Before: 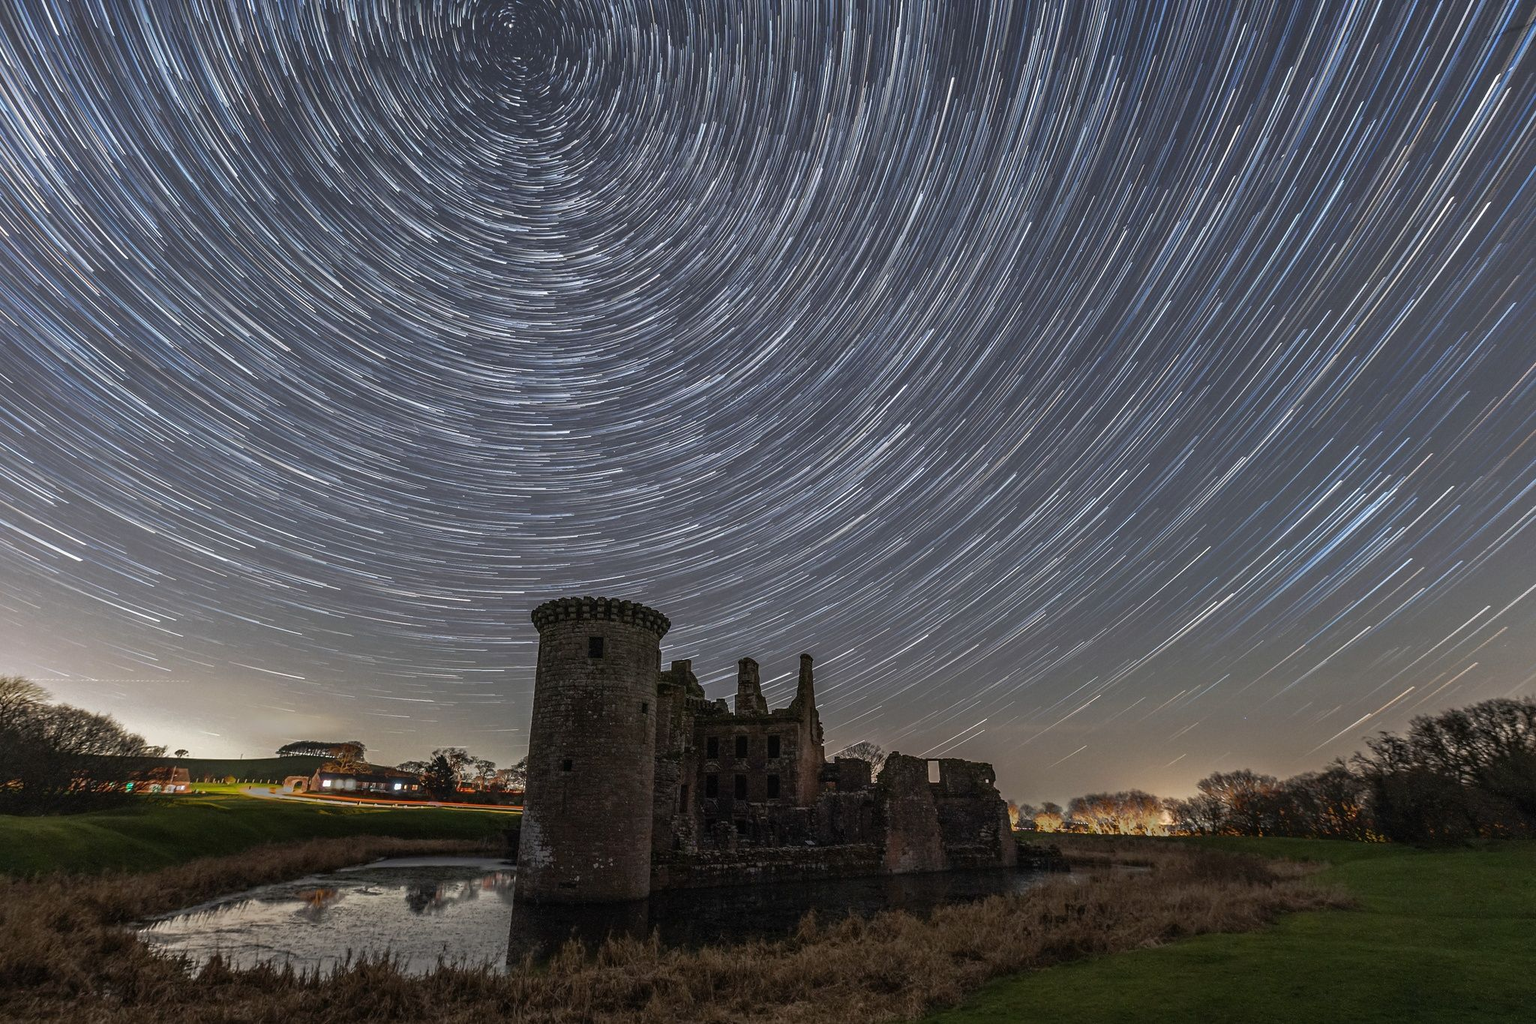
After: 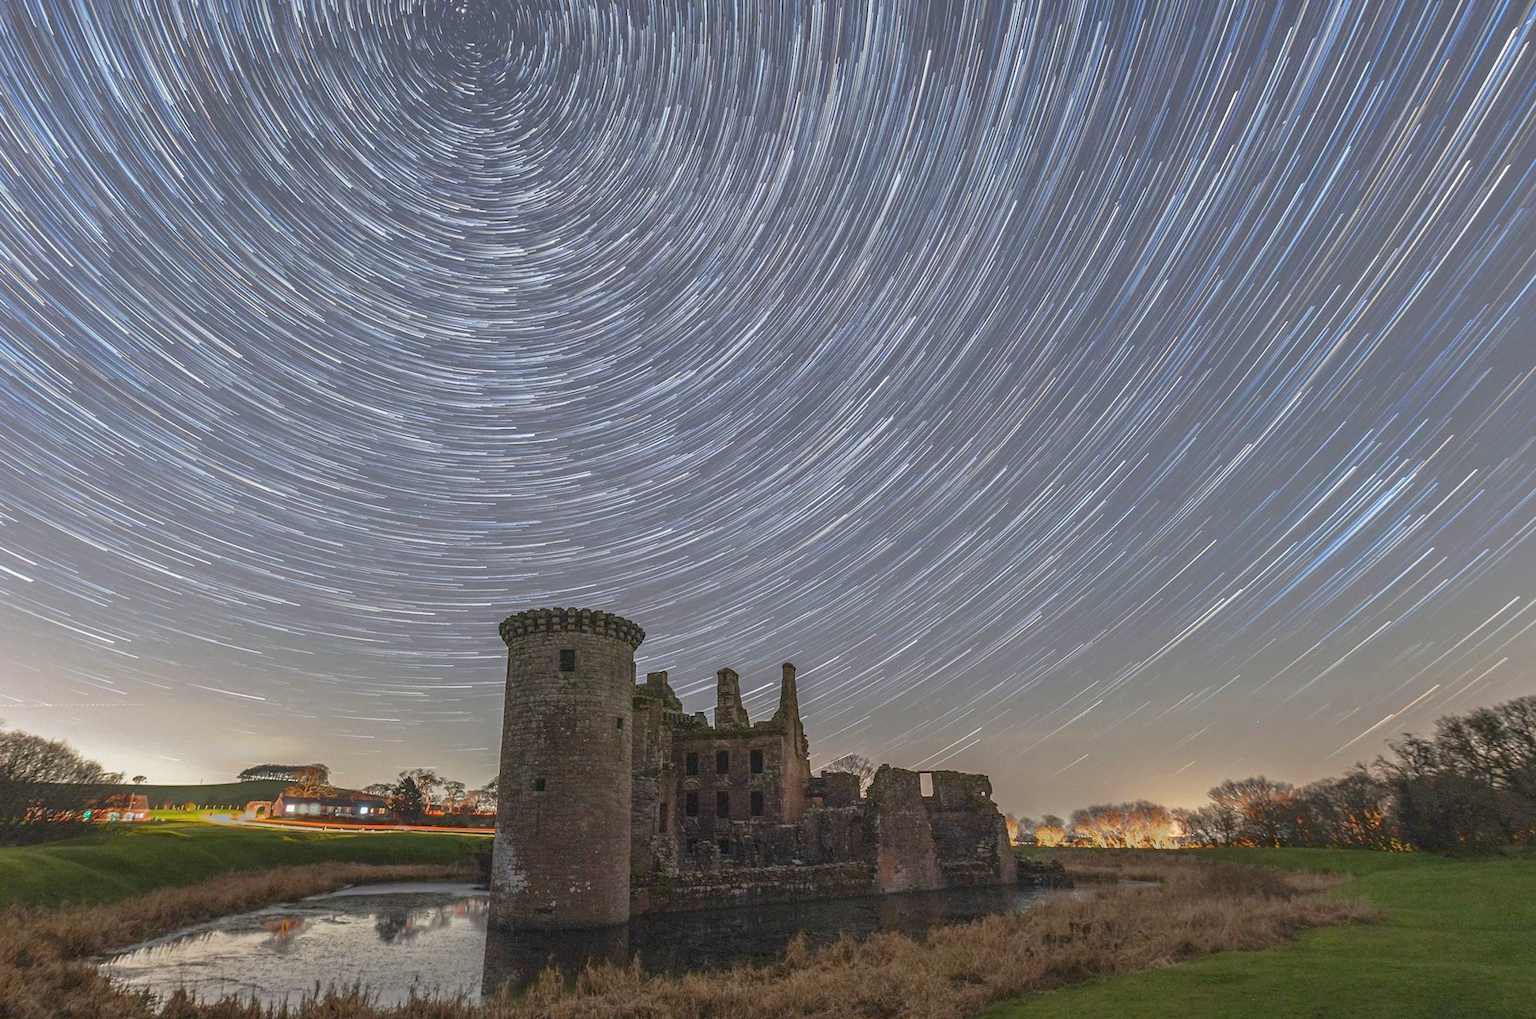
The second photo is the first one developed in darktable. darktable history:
color balance rgb: contrast -30%
exposure: exposure 0.999 EV, compensate highlight preservation false
crop and rotate: left 2.536%, right 1.107%, bottom 2.246%
rotate and perspective: rotation -1.32°, lens shift (horizontal) -0.031, crop left 0.015, crop right 0.985, crop top 0.047, crop bottom 0.982
